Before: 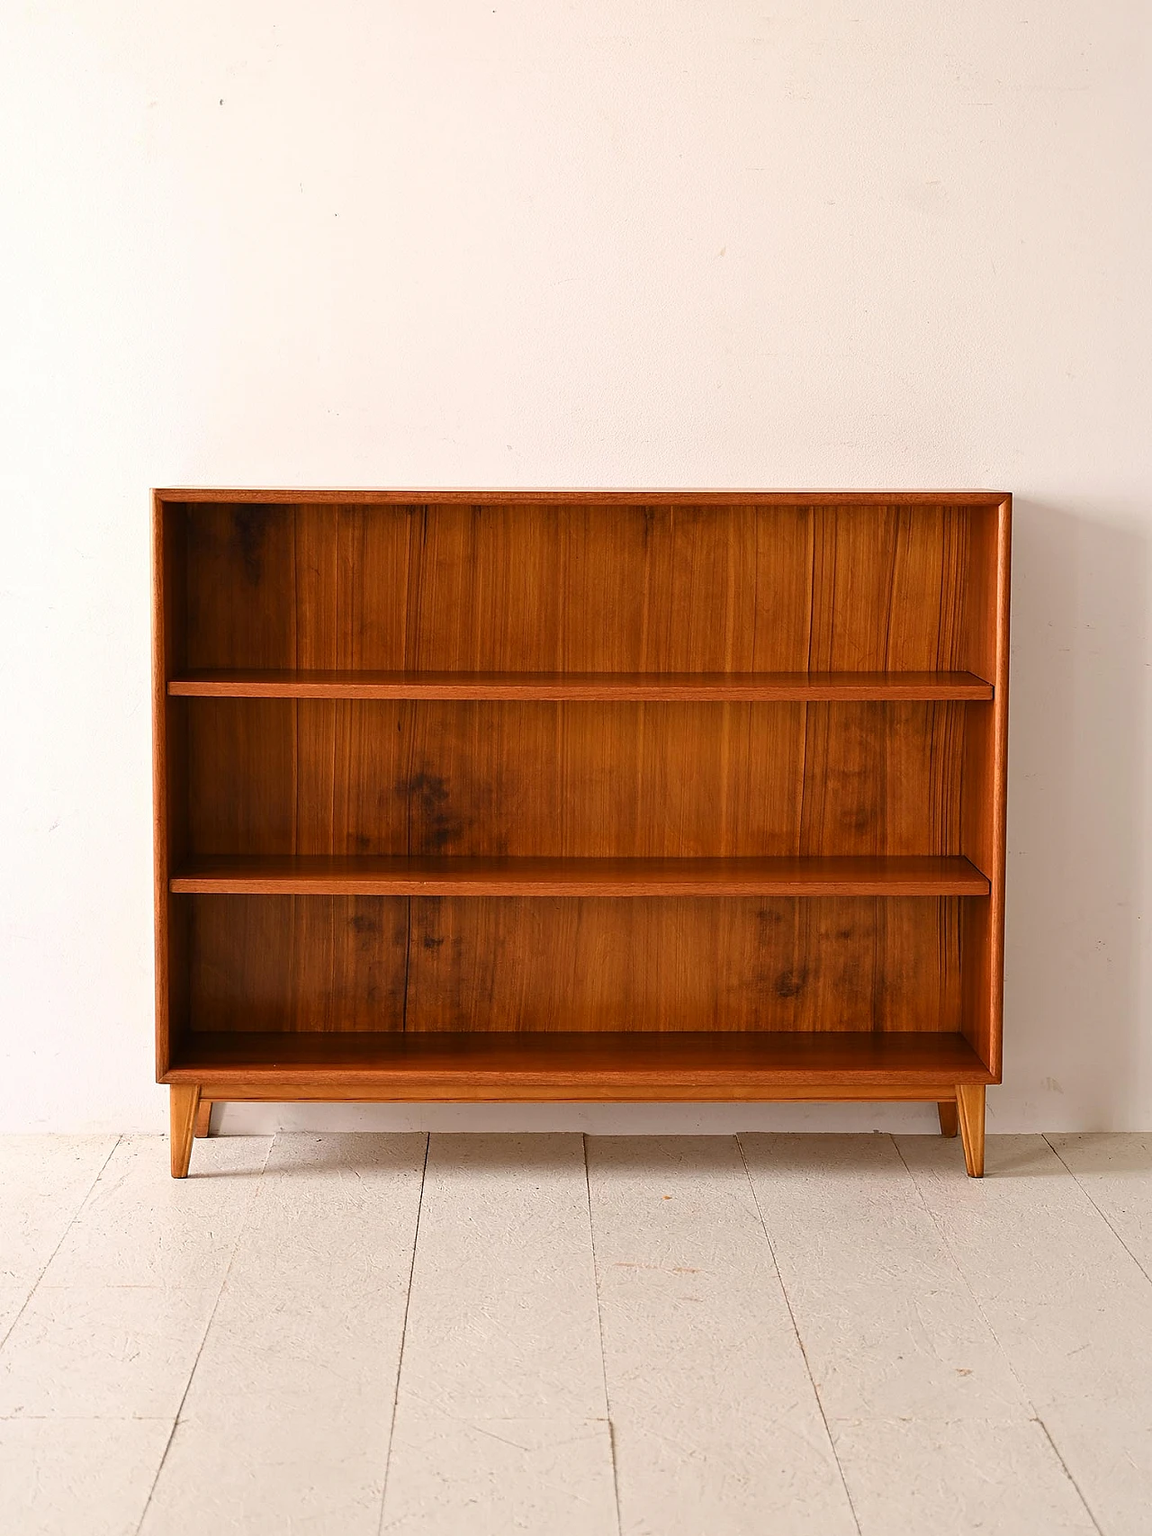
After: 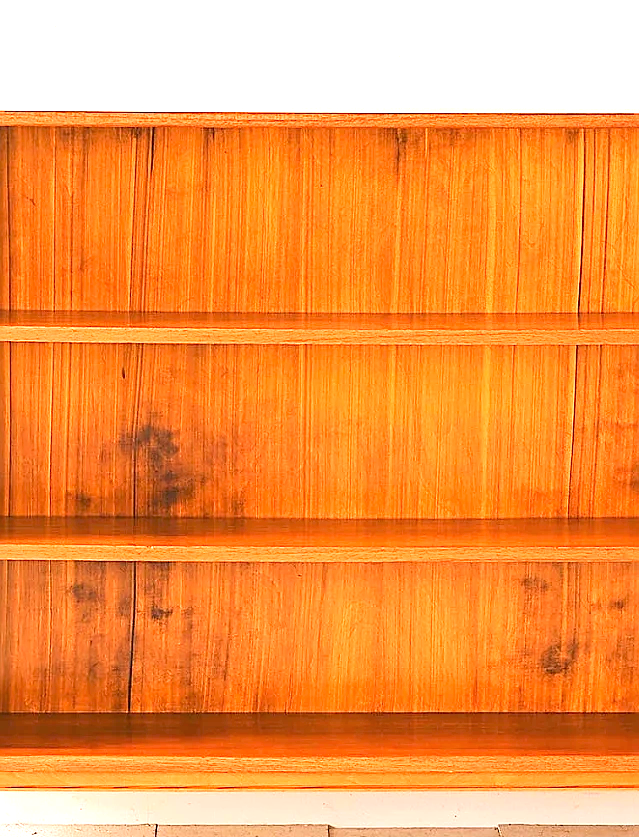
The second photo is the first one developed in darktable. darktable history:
base curve: curves: ch0 [(0, 0) (0.204, 0.334) (0.55, 0.733) (1, 1)]
sharpen: on, module defaults
exposure: black level correction 0, exposure 1.745 EV, compensate highlight preservation false
crop: left 25.06%, top 25.445%, right 24.998%, bottom 25.464%
